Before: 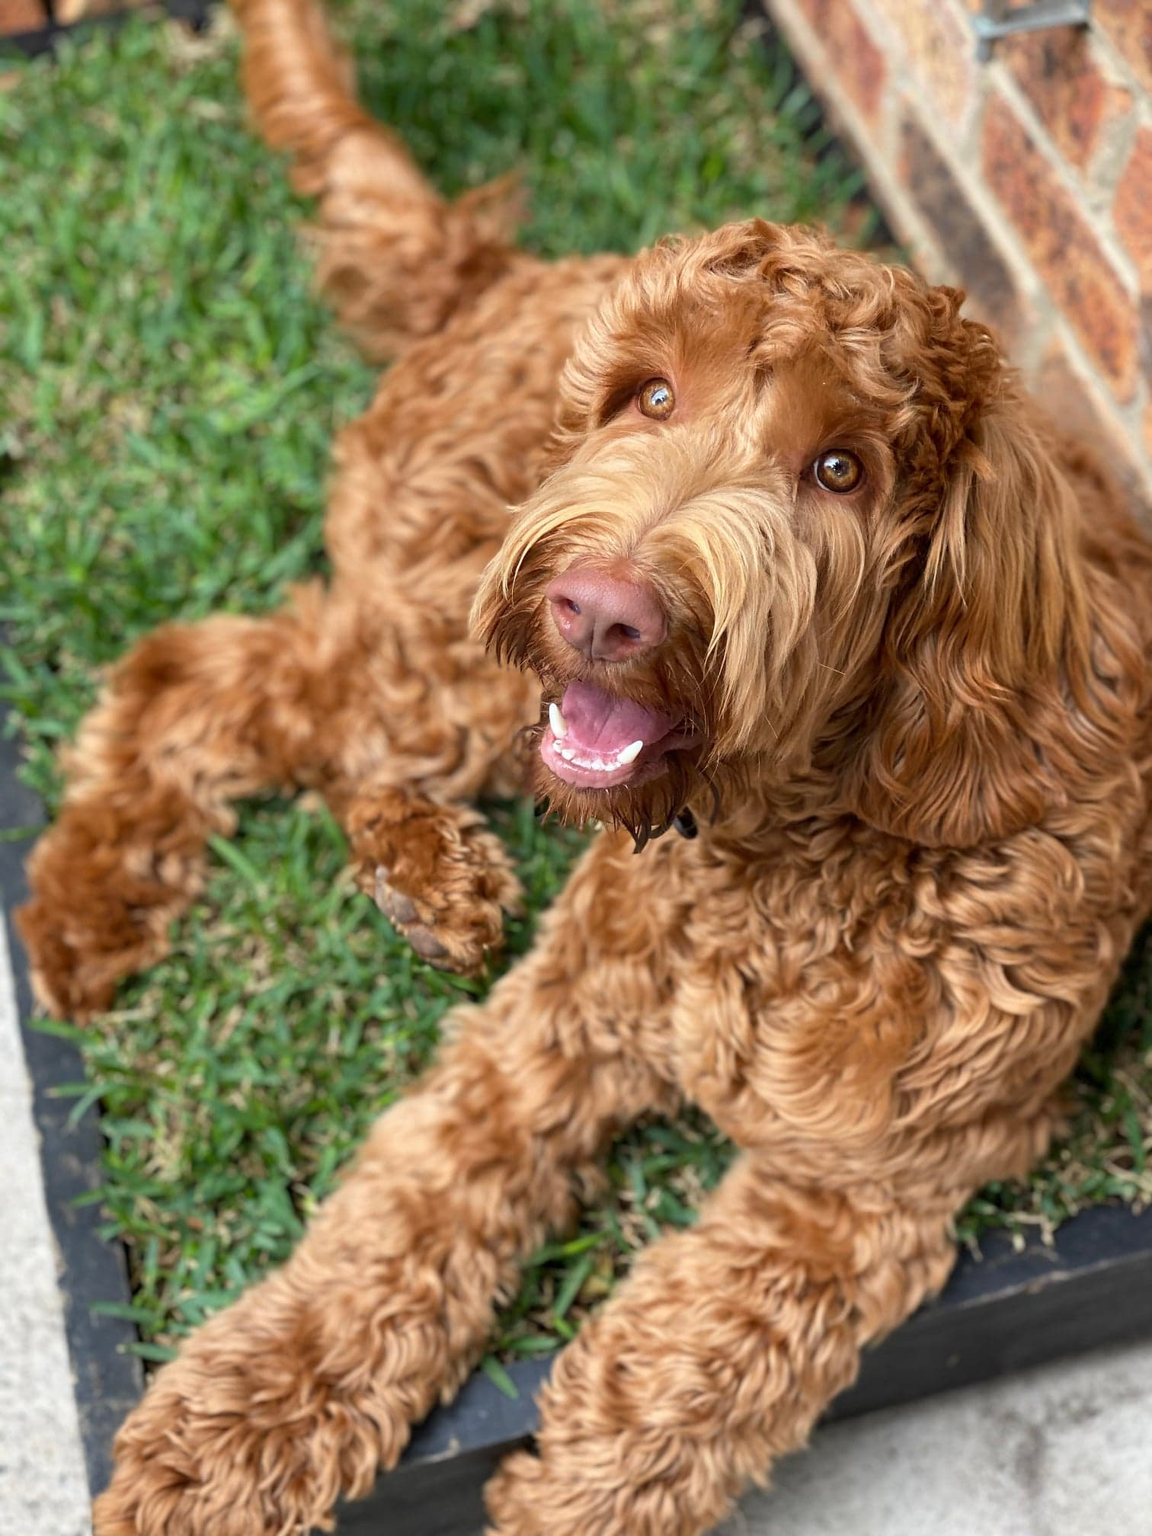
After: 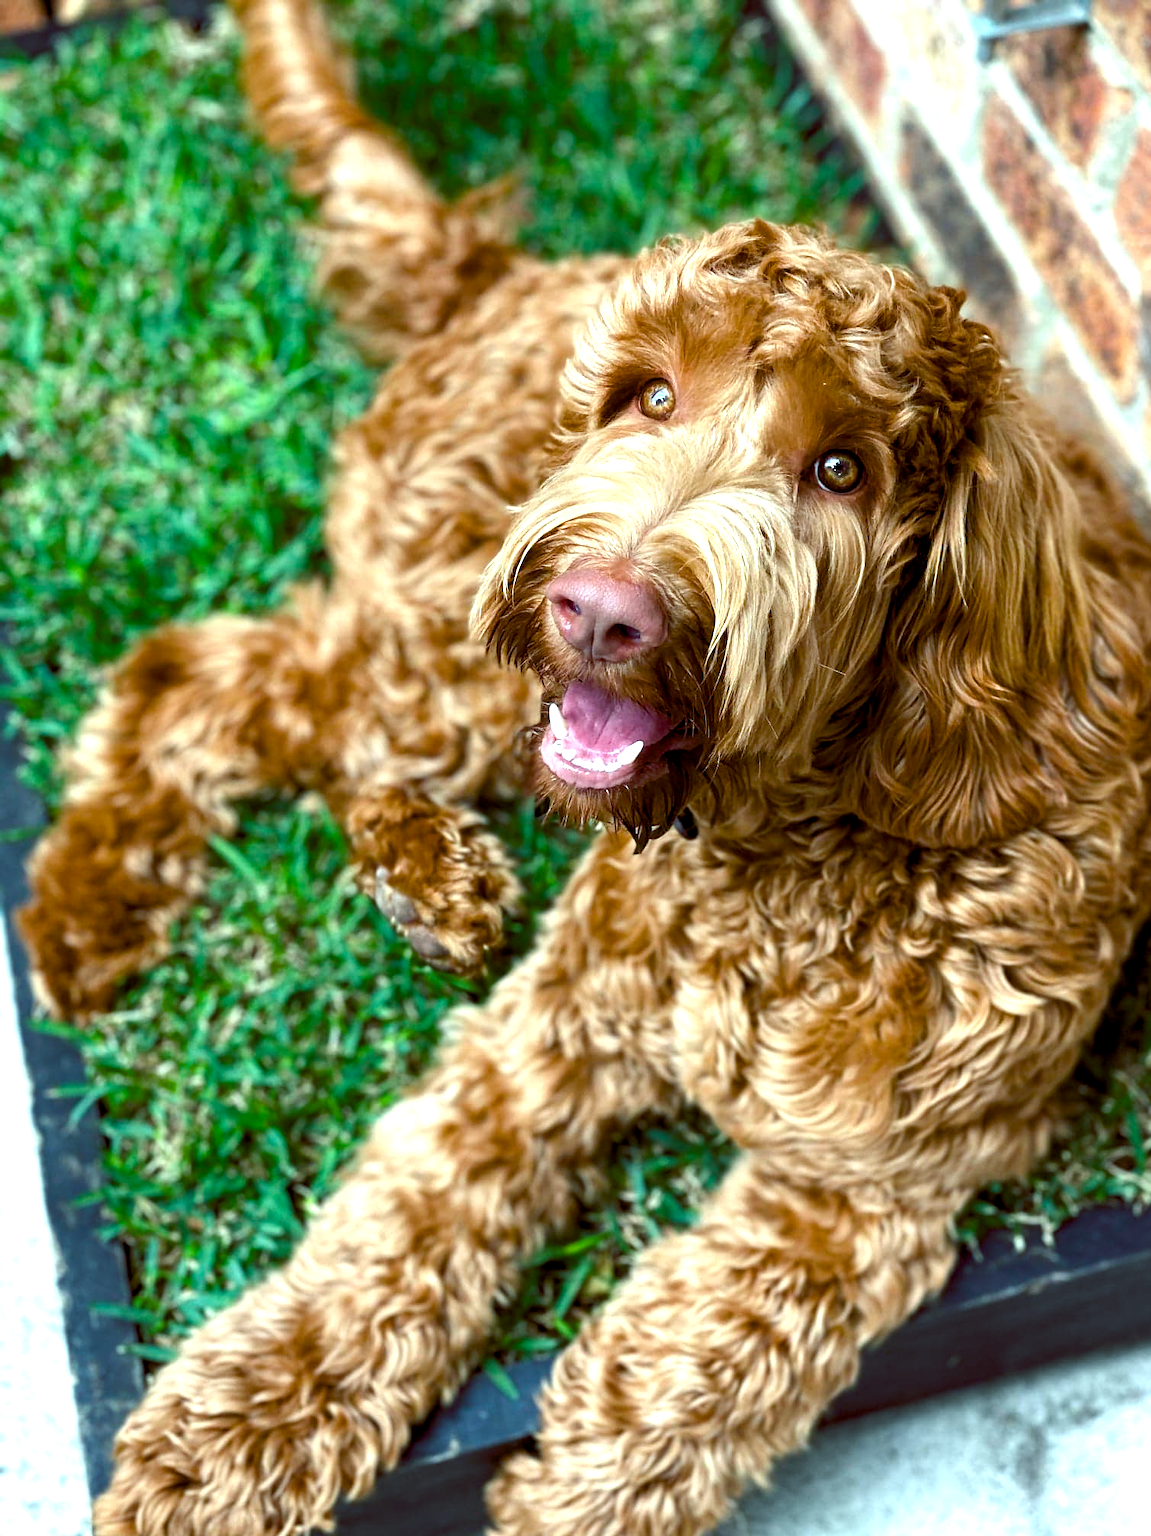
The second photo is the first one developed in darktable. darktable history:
color balance rgb: shadows lift › luminance -7.7%, shadows lift › chroma 2.13%, shadows lift › hue 200.79°, power › luminance -7.77%, power › chroma 2.27%, power › hue 220.69°, highlights gain › luminance 15.15%, highlights gain › chroma 4%, highlights gain › hue 209.35°, global offset › luminance -0.21%, global offset › chroma 0.27%, perceptual saturation grading › global saturation 24.42%, perceptual saturation grading › highlights -24.42%, perceptual saturation grading › mid-tones 24.42%, perceptual saturation grading › shadows 40%, perceptual brilliance grading › global brilliance -5%, perceptual brilliance grading › highlights 24.42%, perceptual brilliance grading › mid-tones 7%, perceptual brilliance grading › shadows -5%
